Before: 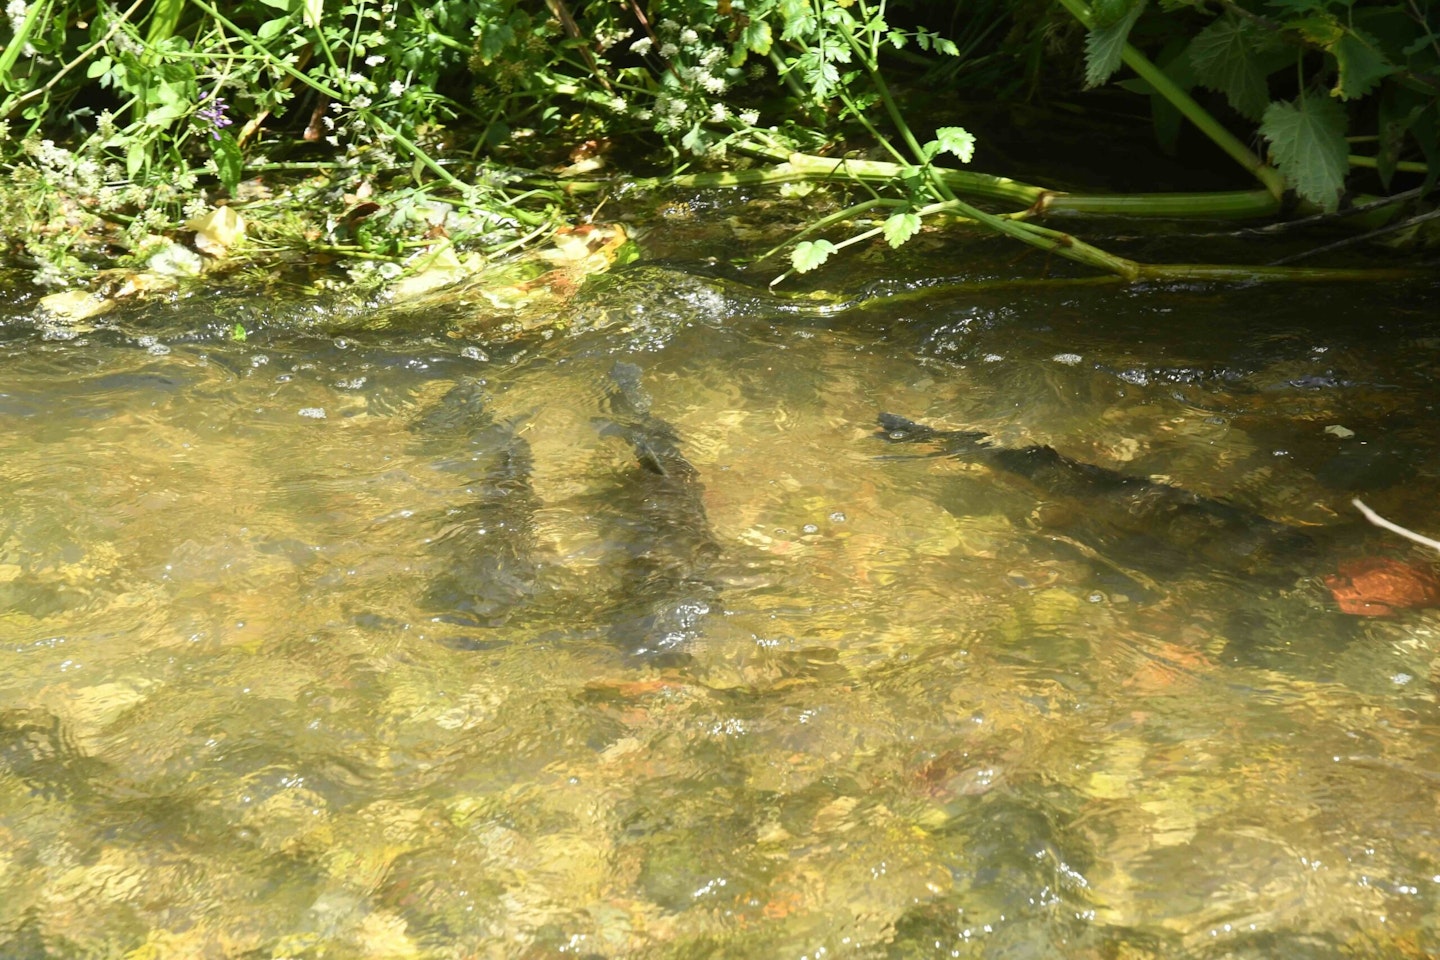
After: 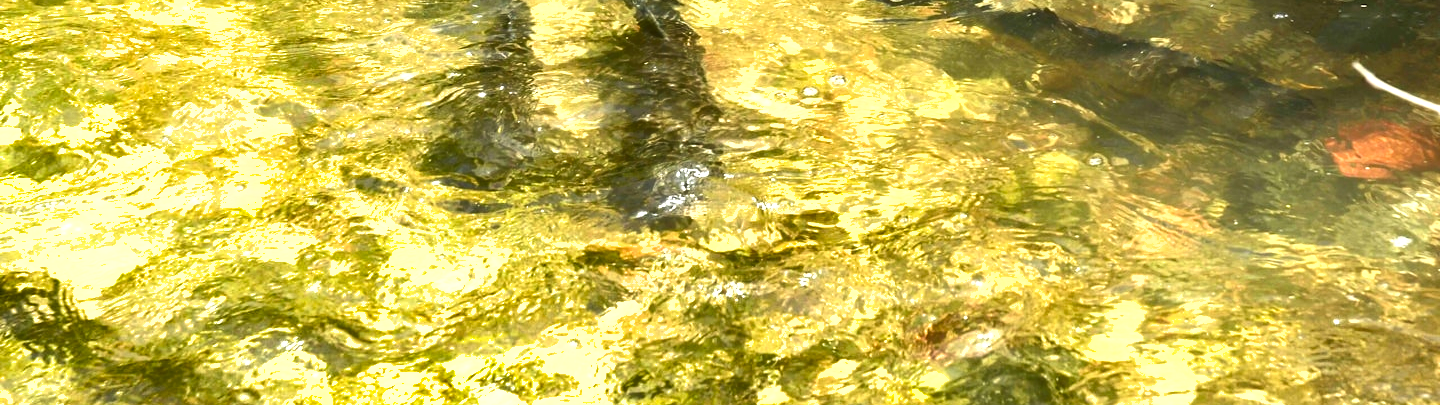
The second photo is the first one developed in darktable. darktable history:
exposure: black level correction 0, exposure 1 EV, compensate highlight preservation false
shadows and highlights: shadows 60, highlights -60.23, soften with gaussian
crop: top 45.551%, bottom 12.262%
